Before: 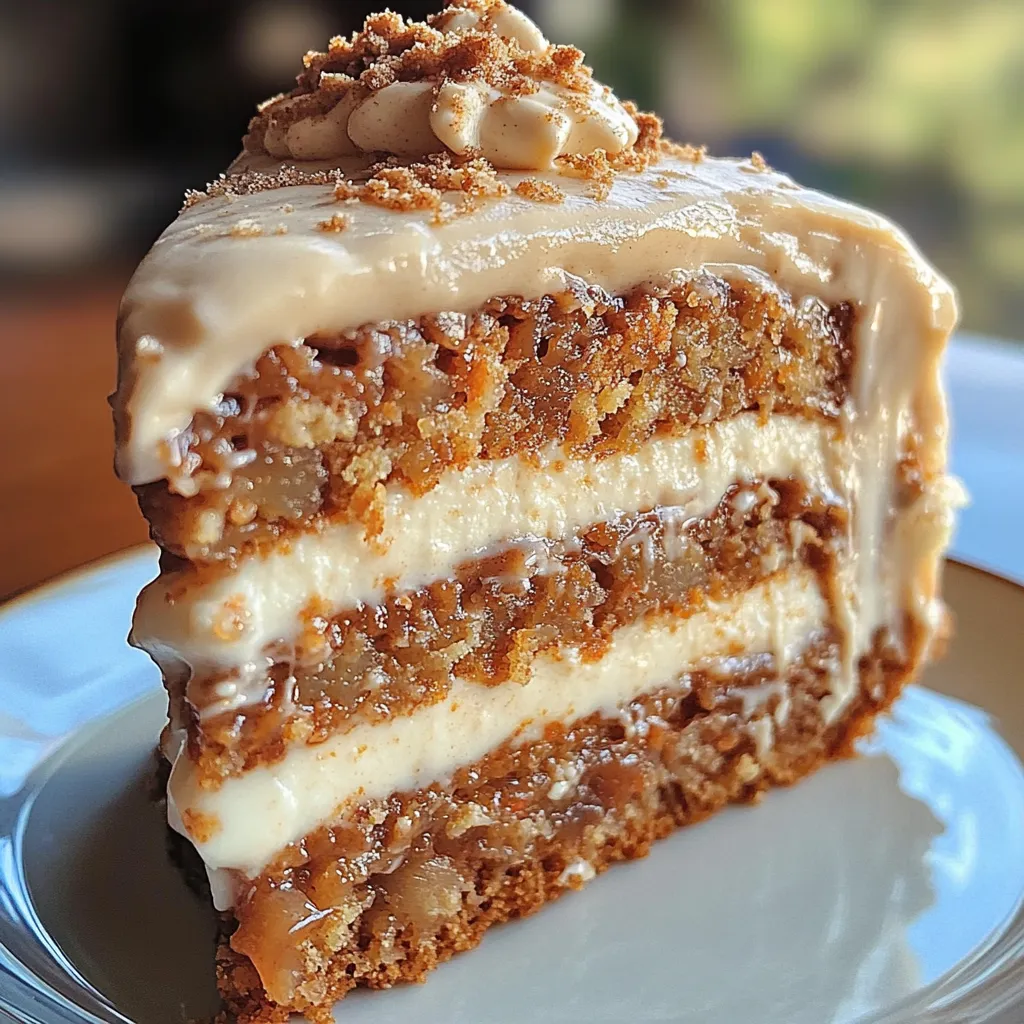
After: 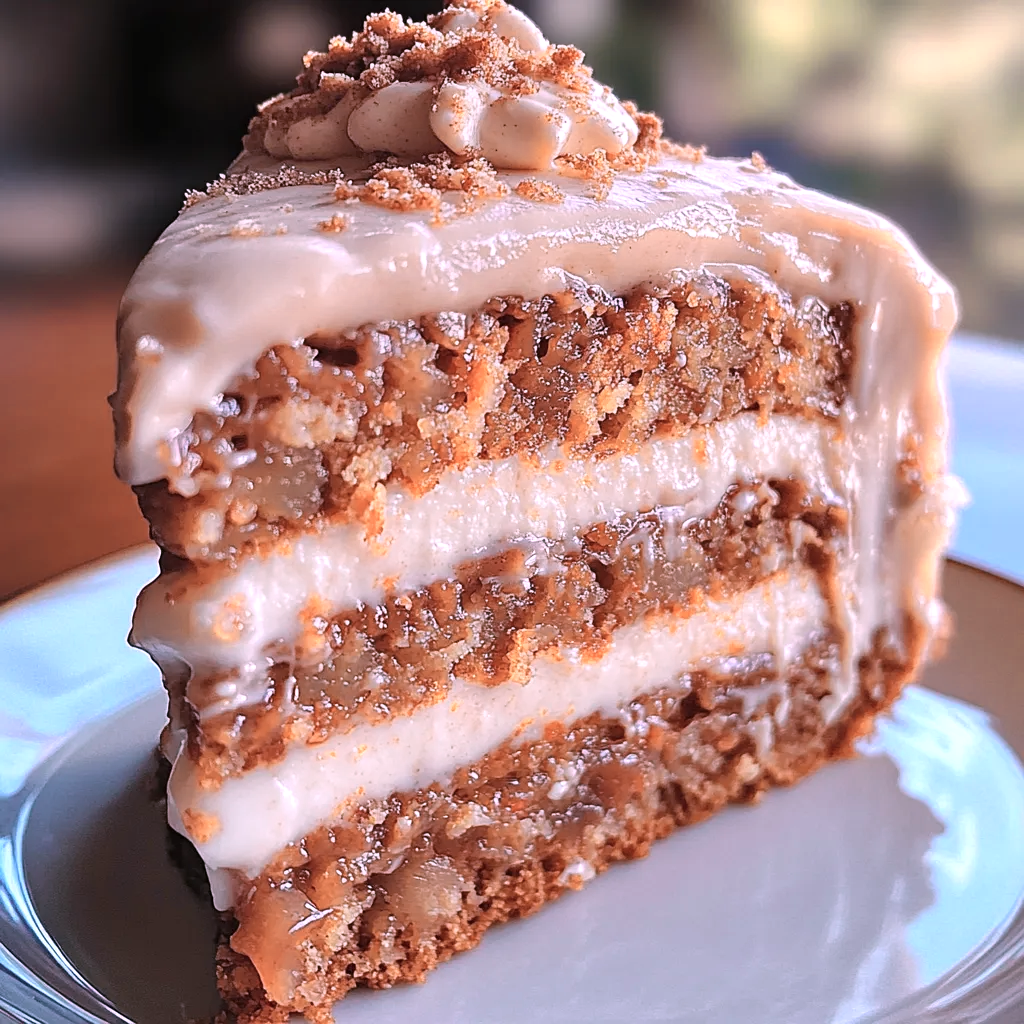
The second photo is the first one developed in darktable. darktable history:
color correction: highlights a* 15.46, highlights b* -20.56
color zones: curves: ch0 [(0.018, 0.548) (0.224, 0.64) (0.425, 0.447) (0.675, 0.575) (0.732, 0.579)]; ch1 [(0.066, 0.487) (0.25, 0.5) (0.404, 0.43) (0.75, 0.421) (0.956, 0.421)]; ch2 [(0.044, 0.561) (0.215, 0.465) (0.399, 0.544) (0.465, 0.548) (0.614, 0.447) (0.724, 0.43) (0.882, 0.623) (0.956, 0.632)]
